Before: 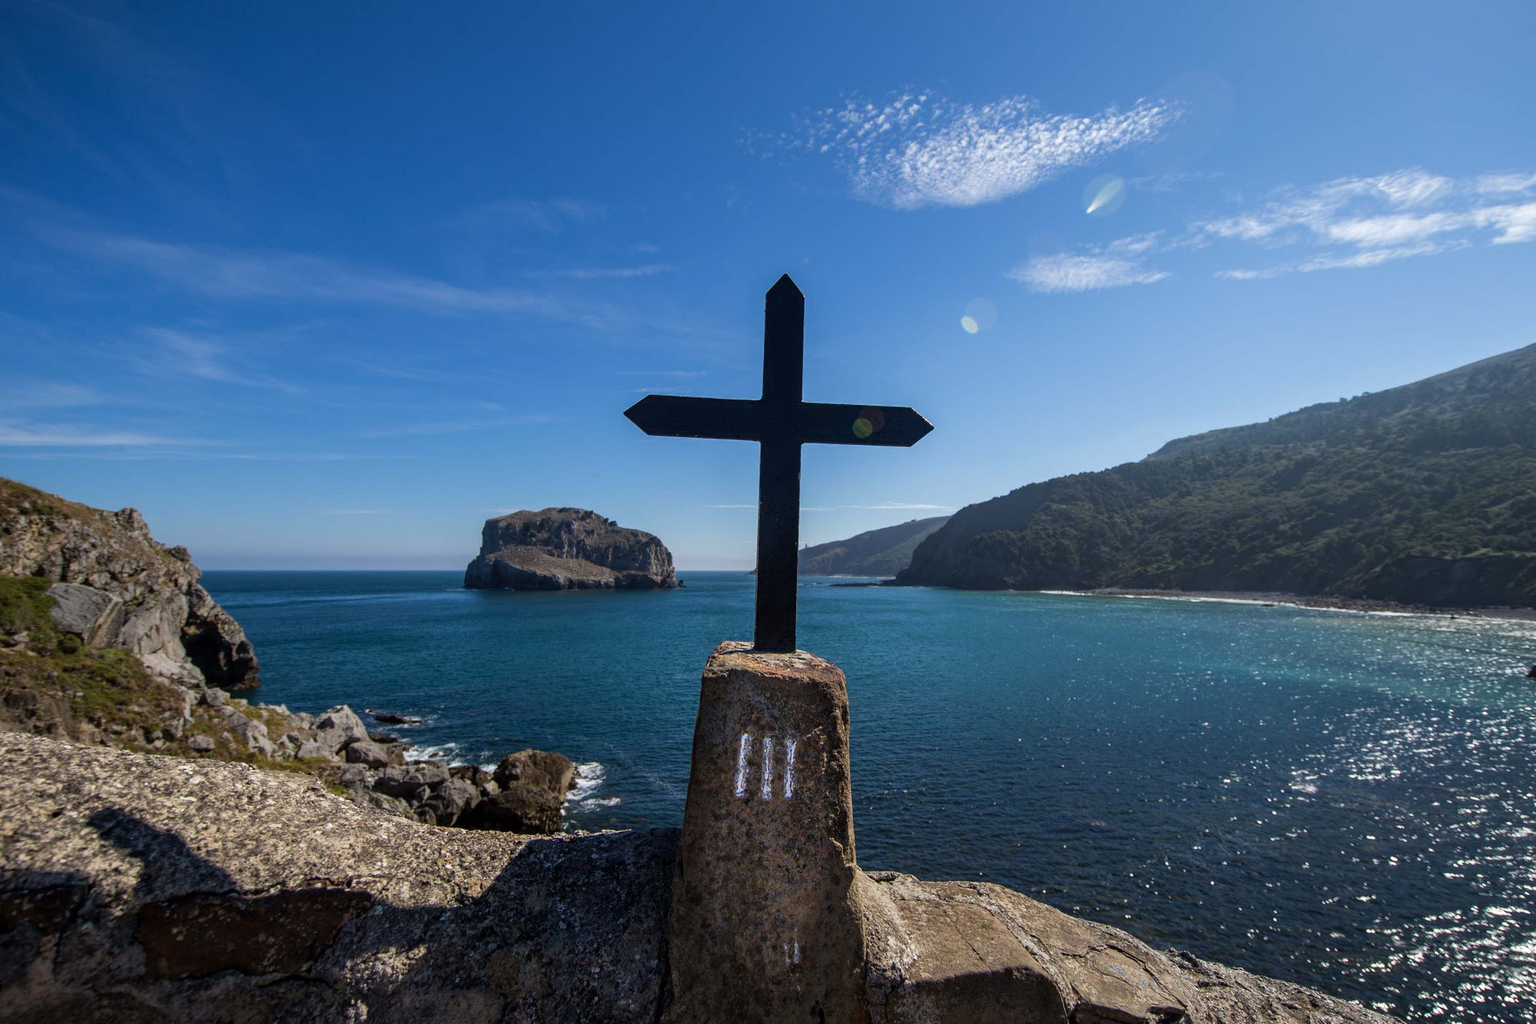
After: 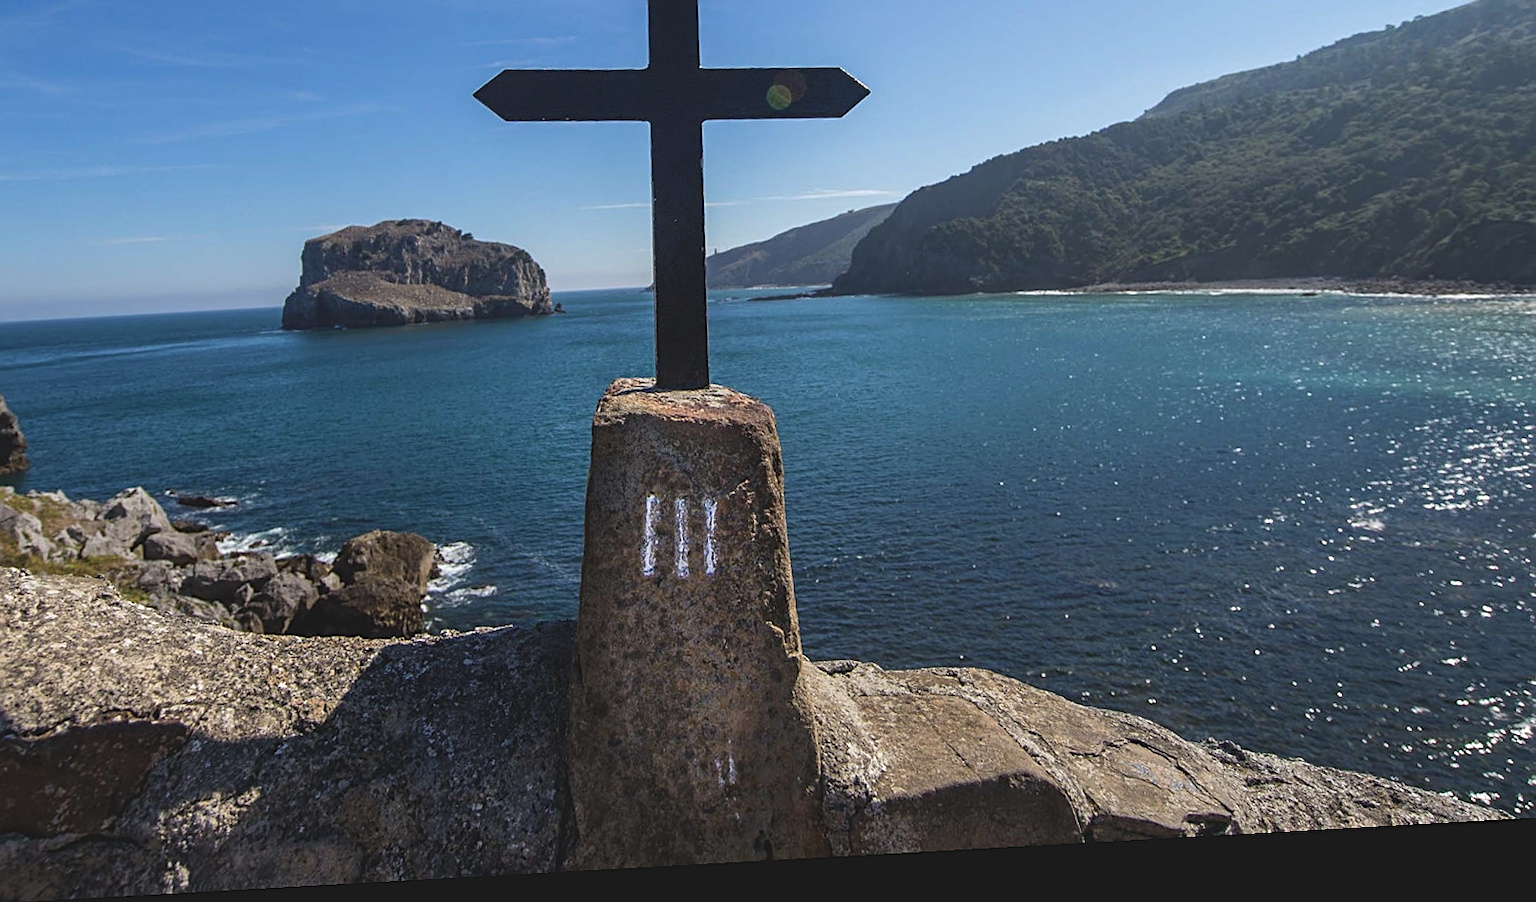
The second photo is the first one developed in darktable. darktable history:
color balance: lift [1.007, 1, 1, 1], gamma [1.097, 1, 1, 1]
crop and rotate: left 17.299%, top 35.115%, right 7.015%, bottom 1.024%
rotate and perspective: rotation -3.18°, automatic cropping off
sharpen: on, module defaults
